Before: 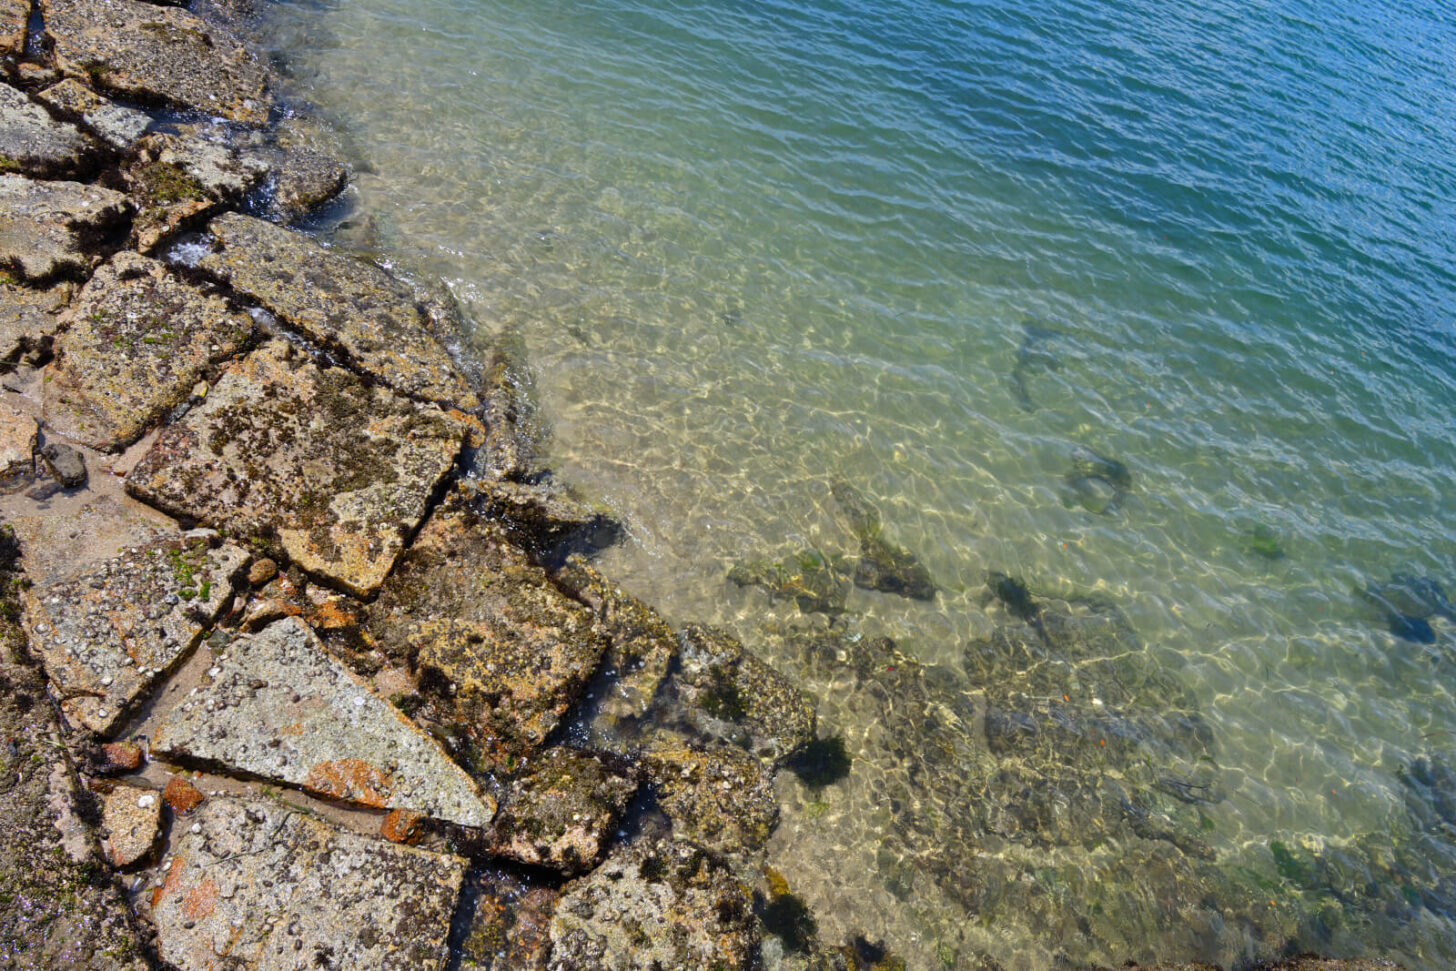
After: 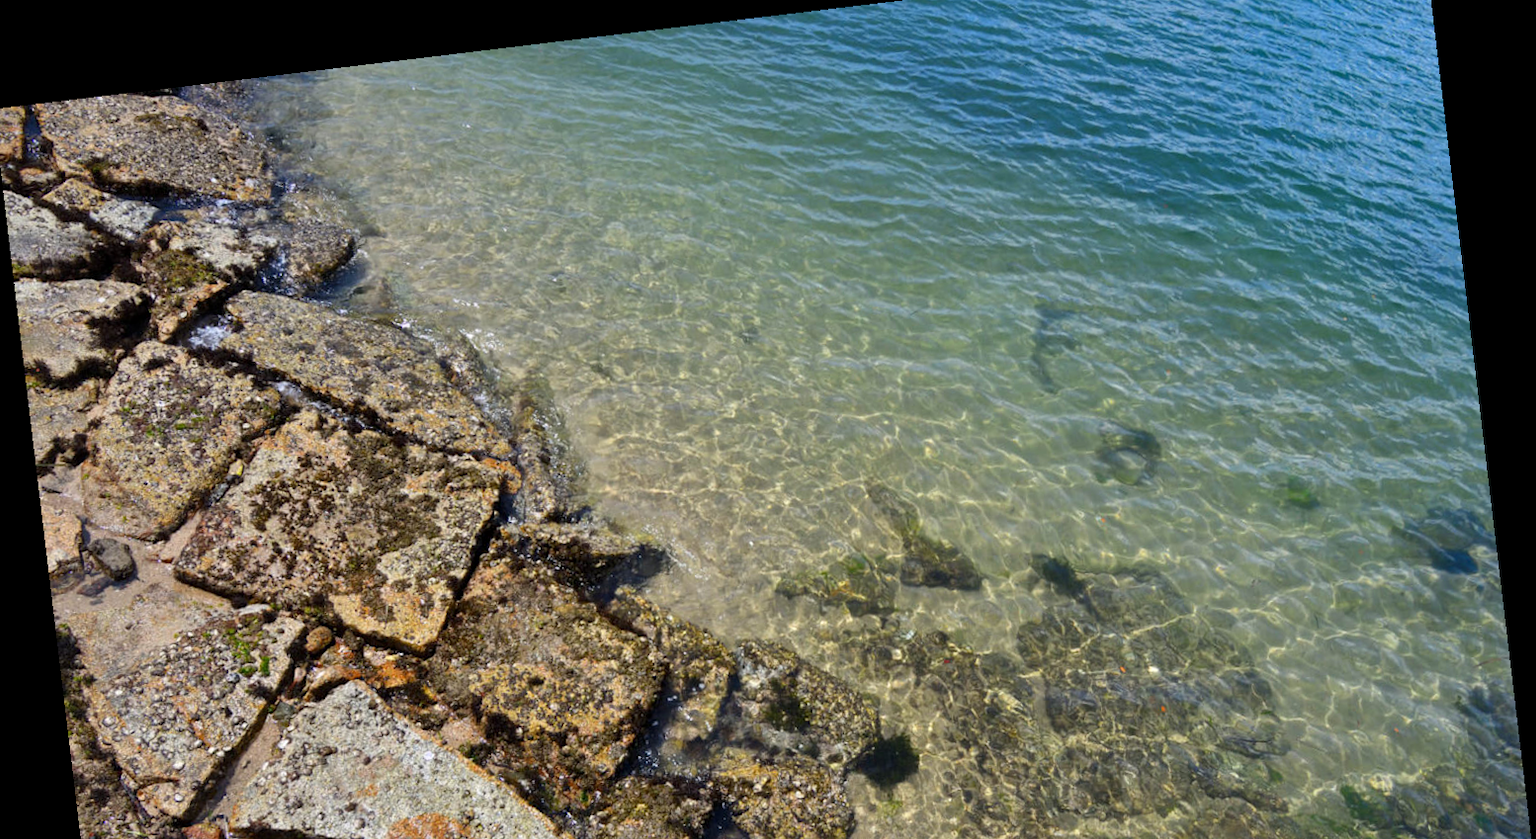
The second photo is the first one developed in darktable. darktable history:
rotate and perspective: rotation -6.83°, automatic cropping off
crop: left 0.387%, top 5.469%, bottom 19.809%
local contrast: mode bilateral grid, contrast 20, coarseness 50, detail 120%, midtone range 0.2
